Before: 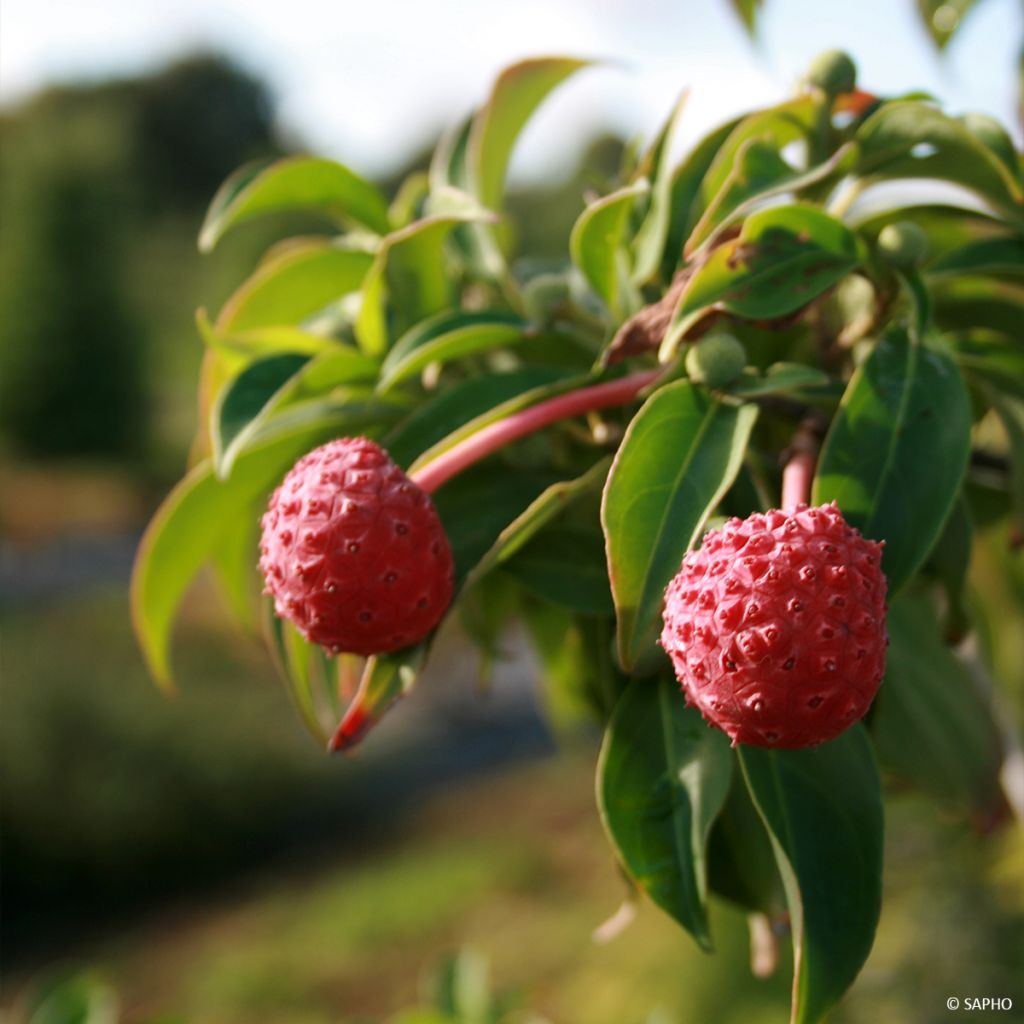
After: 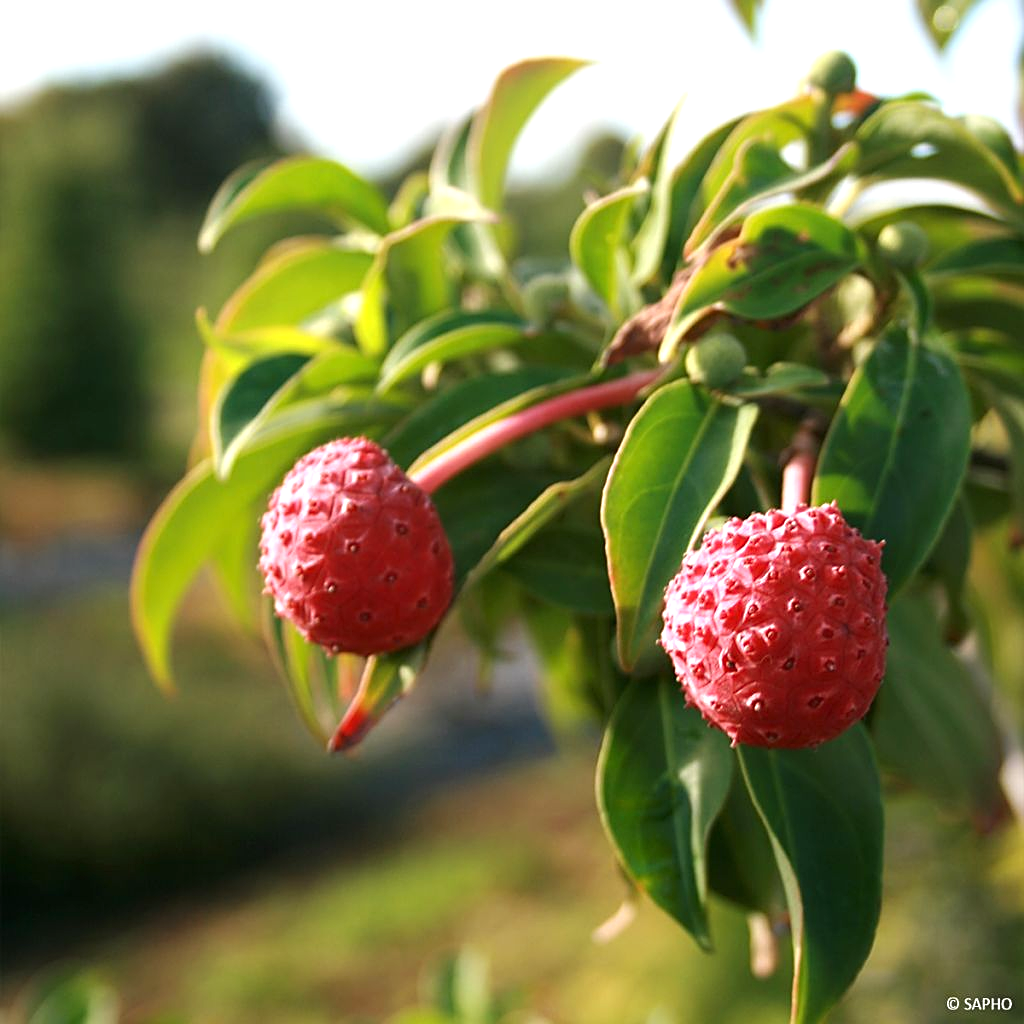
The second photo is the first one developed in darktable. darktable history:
exposure: black level correction 0, exposure 0.598 EV, compensate highlight preservation false
sharpen: on, module defaults
